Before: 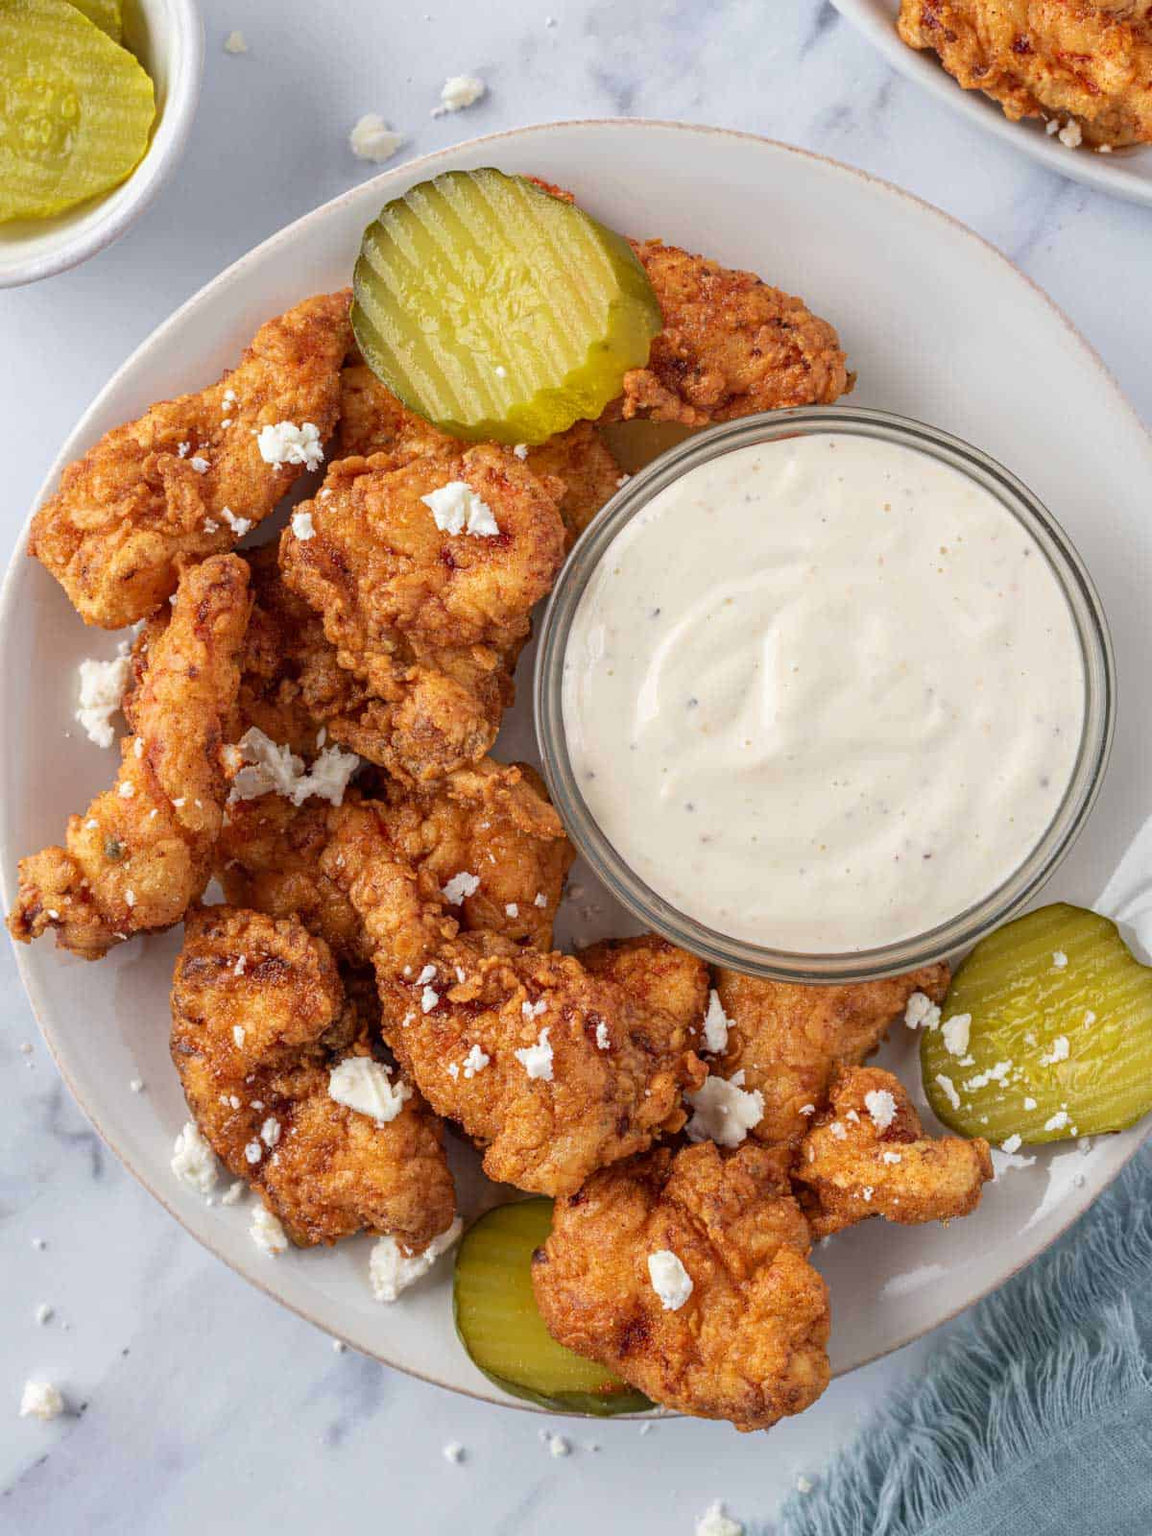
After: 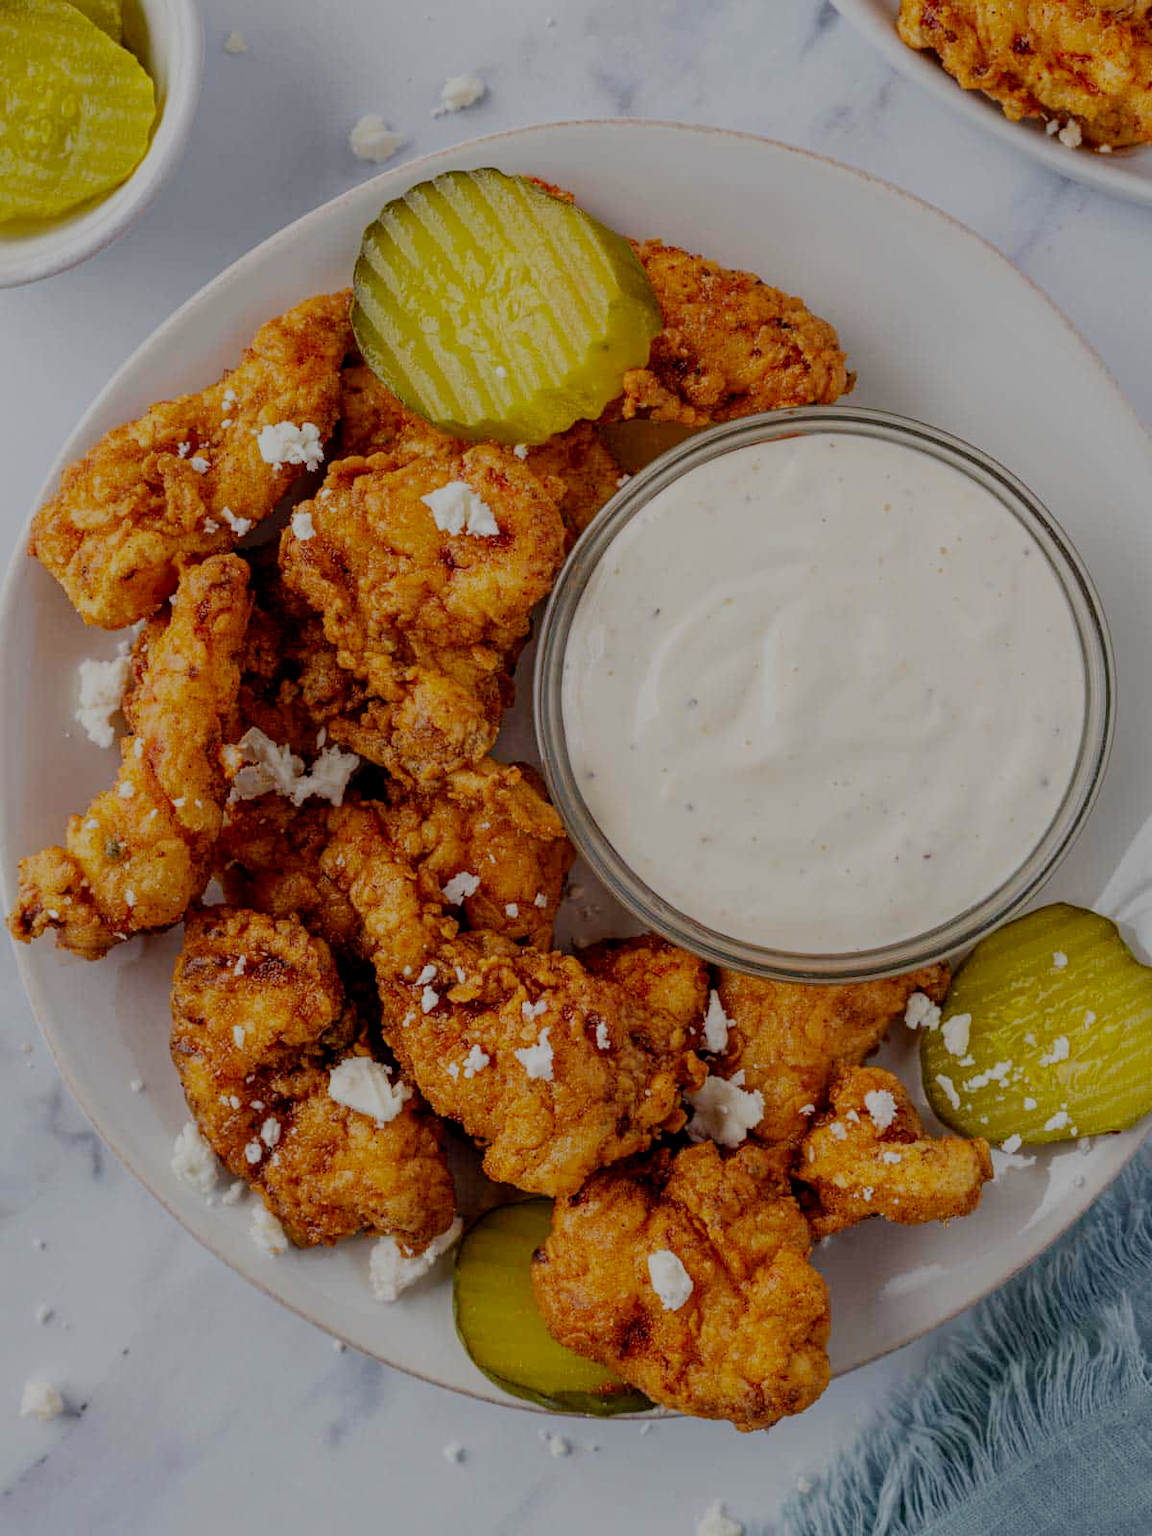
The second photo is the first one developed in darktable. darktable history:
filmic rgb: middle gray luminance 30%, black relative exposure -9 EV, white relative exposure 7 EV, threshold 6 EV, target black luminance 0%, hardness 2.94, latitude 2.04%, contrast 0.963, highlights saturation mix 5%, shadows ↔ highlights balance 12.16%, add noise in highlights 0, preserve chrominance no, color science v3 (2019), use custom middle-gray values true, iterations of high-quality reconstruction 0, contrast in highlights soft, enable highlight reconstruction true
color balance: output saturation 110%
